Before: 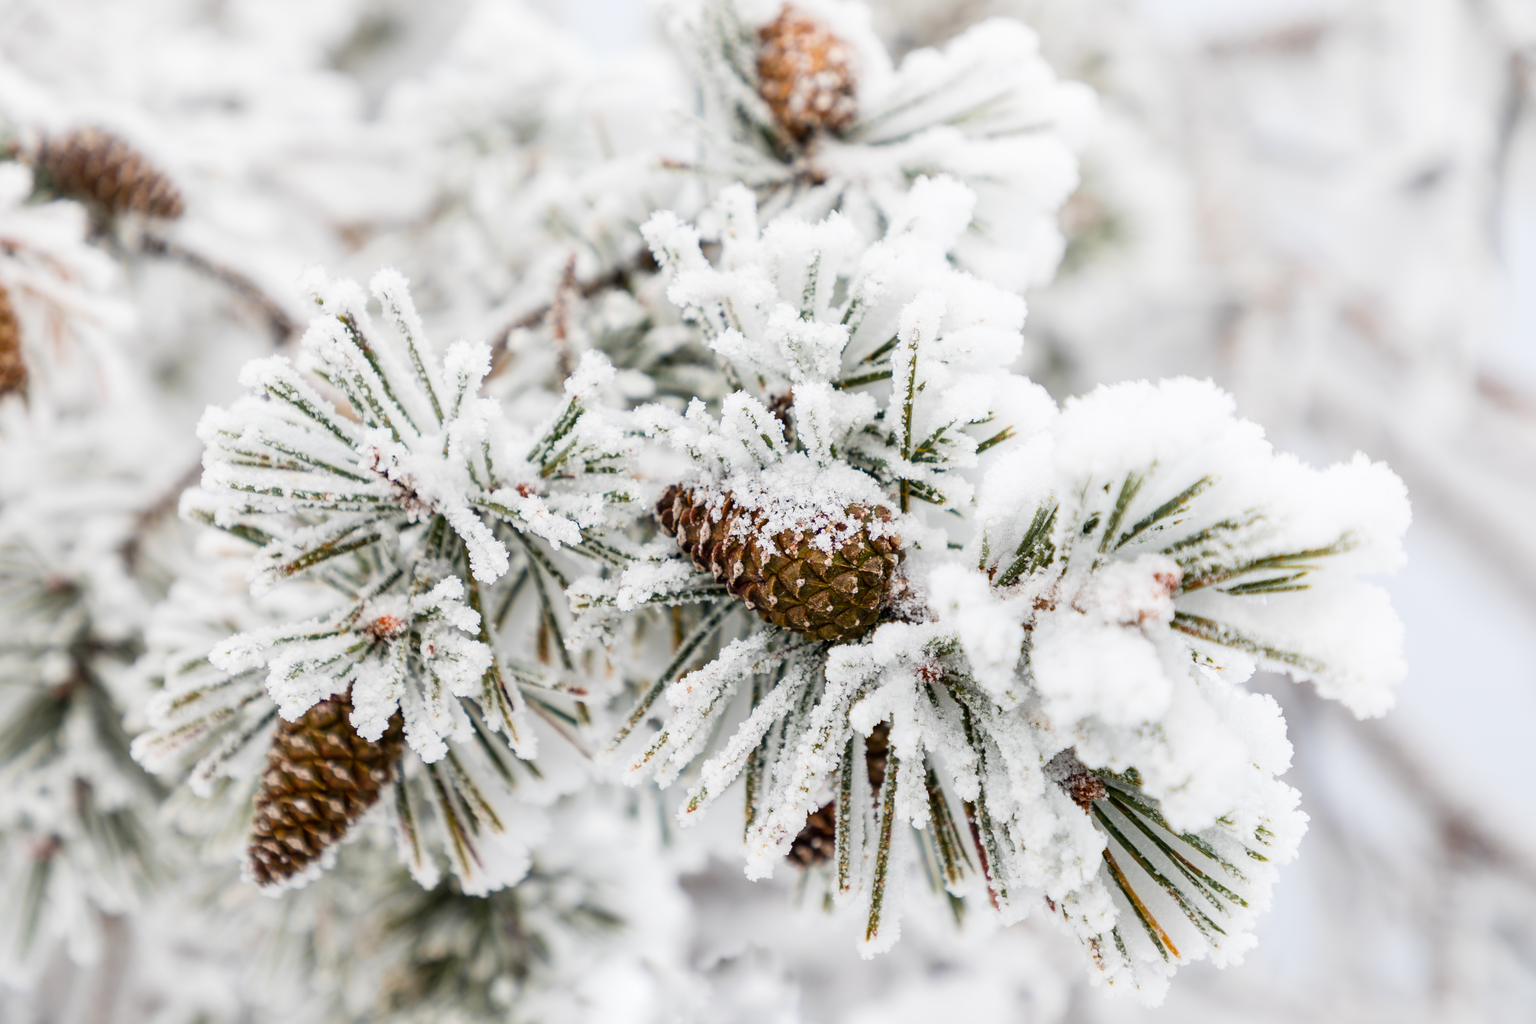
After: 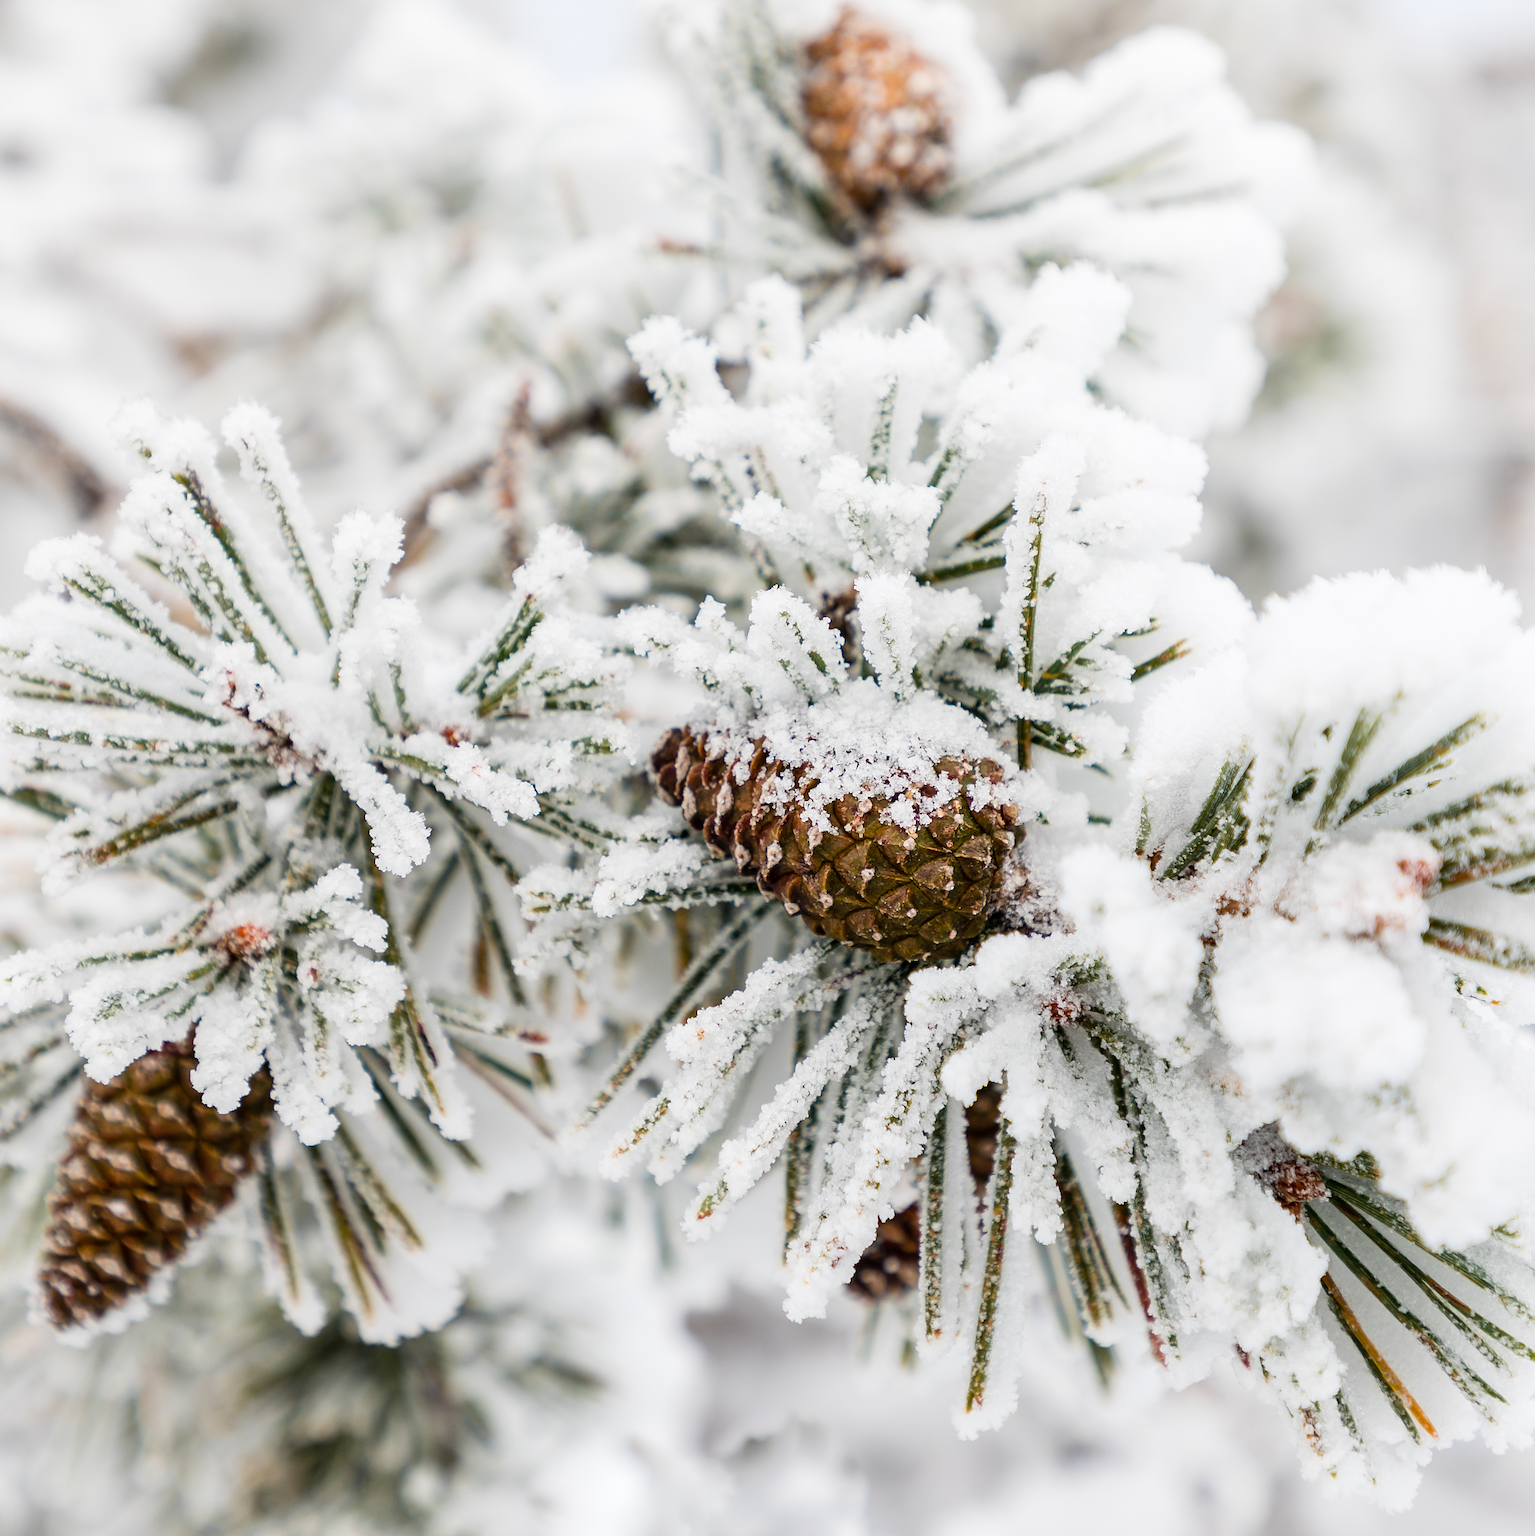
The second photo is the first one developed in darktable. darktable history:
crop and rotate: left 14.493%, right 18.882%
sharpen: on, module defaults
